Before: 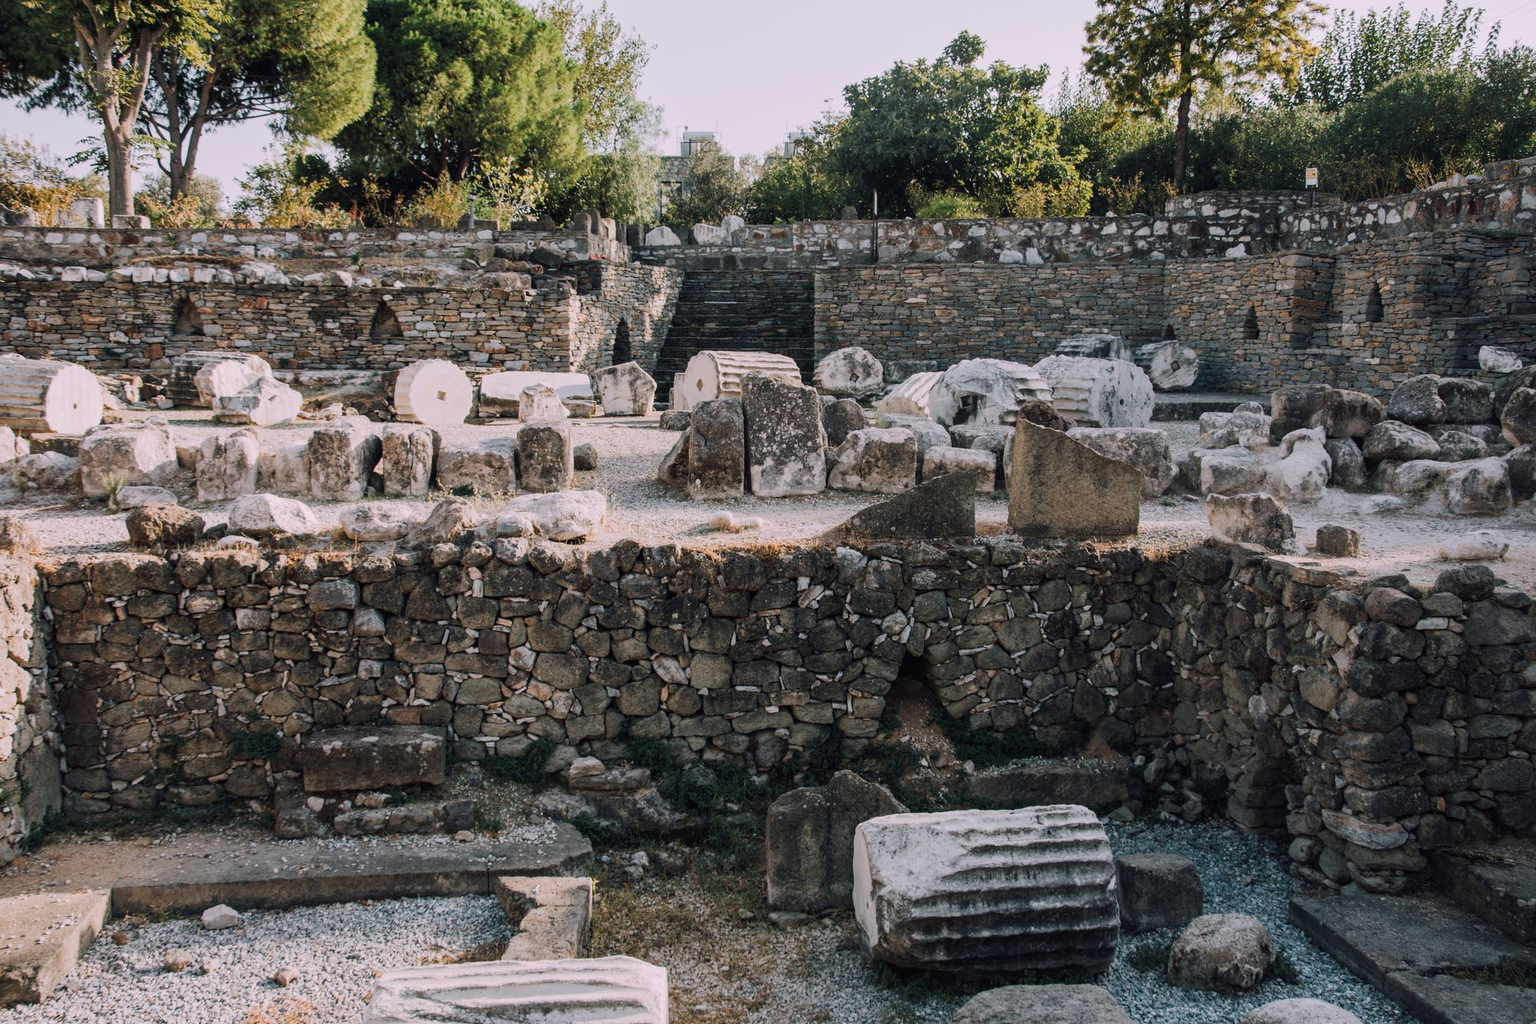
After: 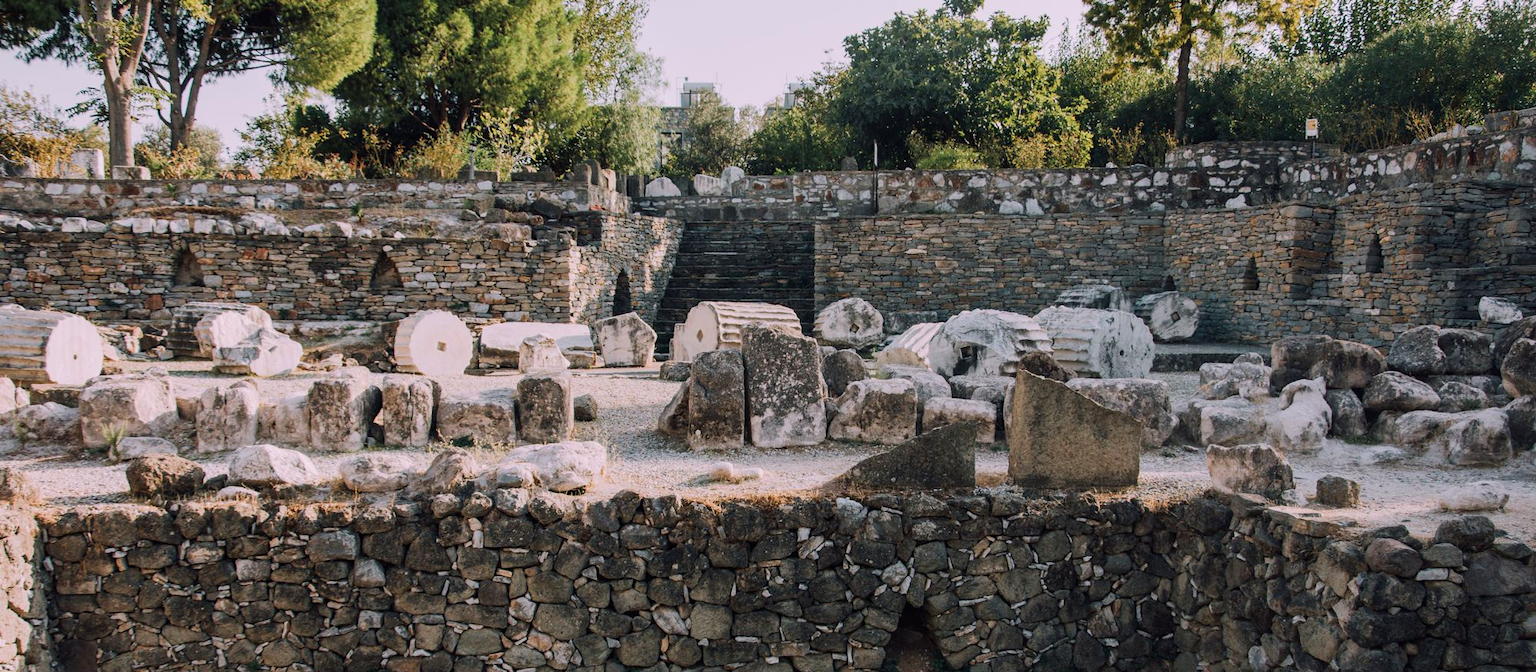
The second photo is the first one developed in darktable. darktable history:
crop and rotate: top 4.848%, bottom 29.503%
velvia: strength 15%
